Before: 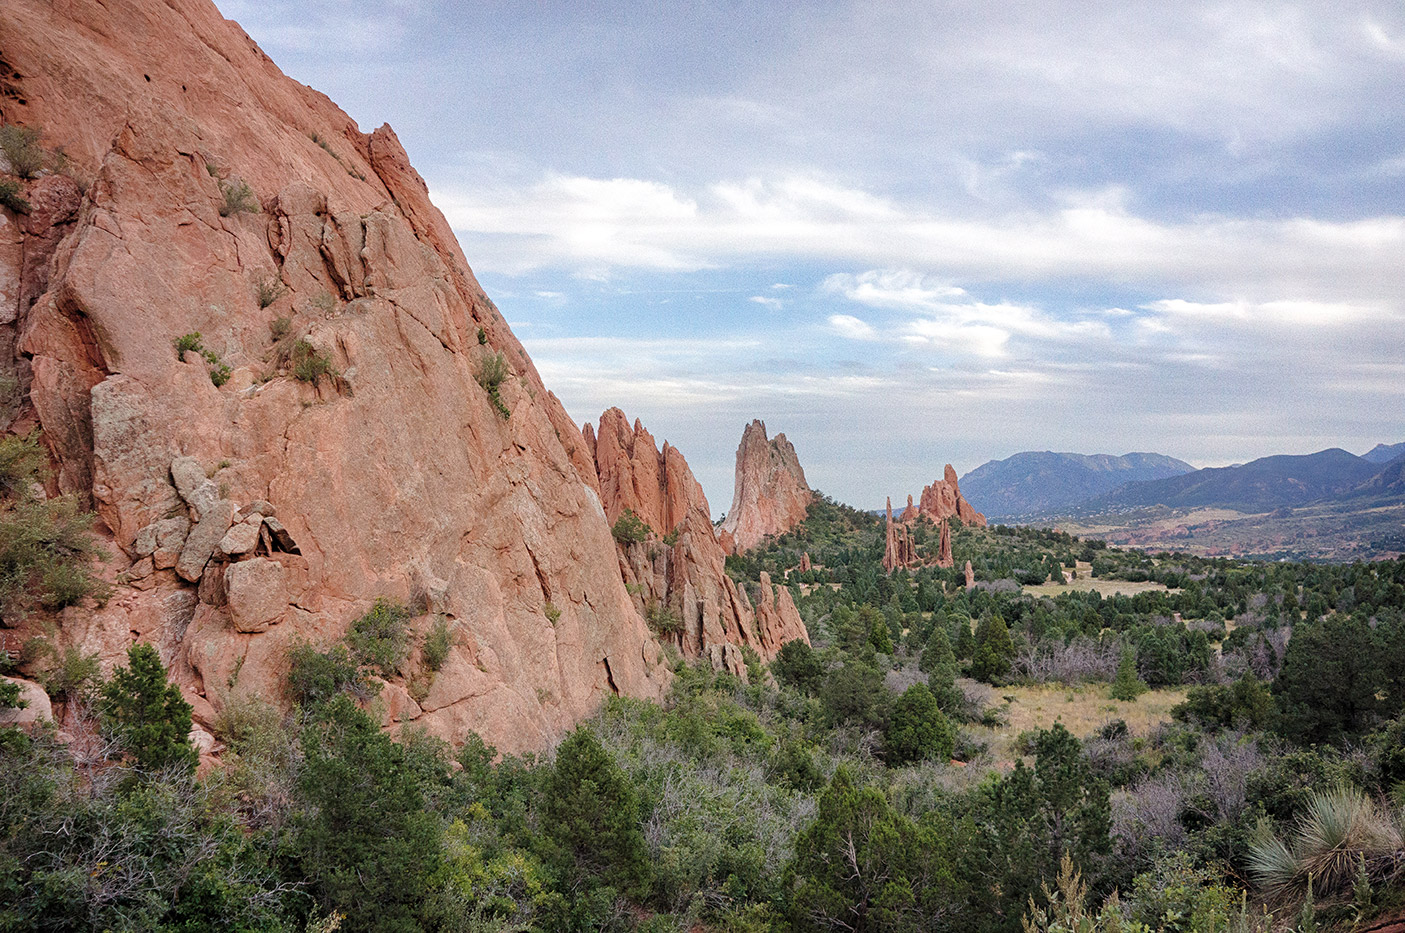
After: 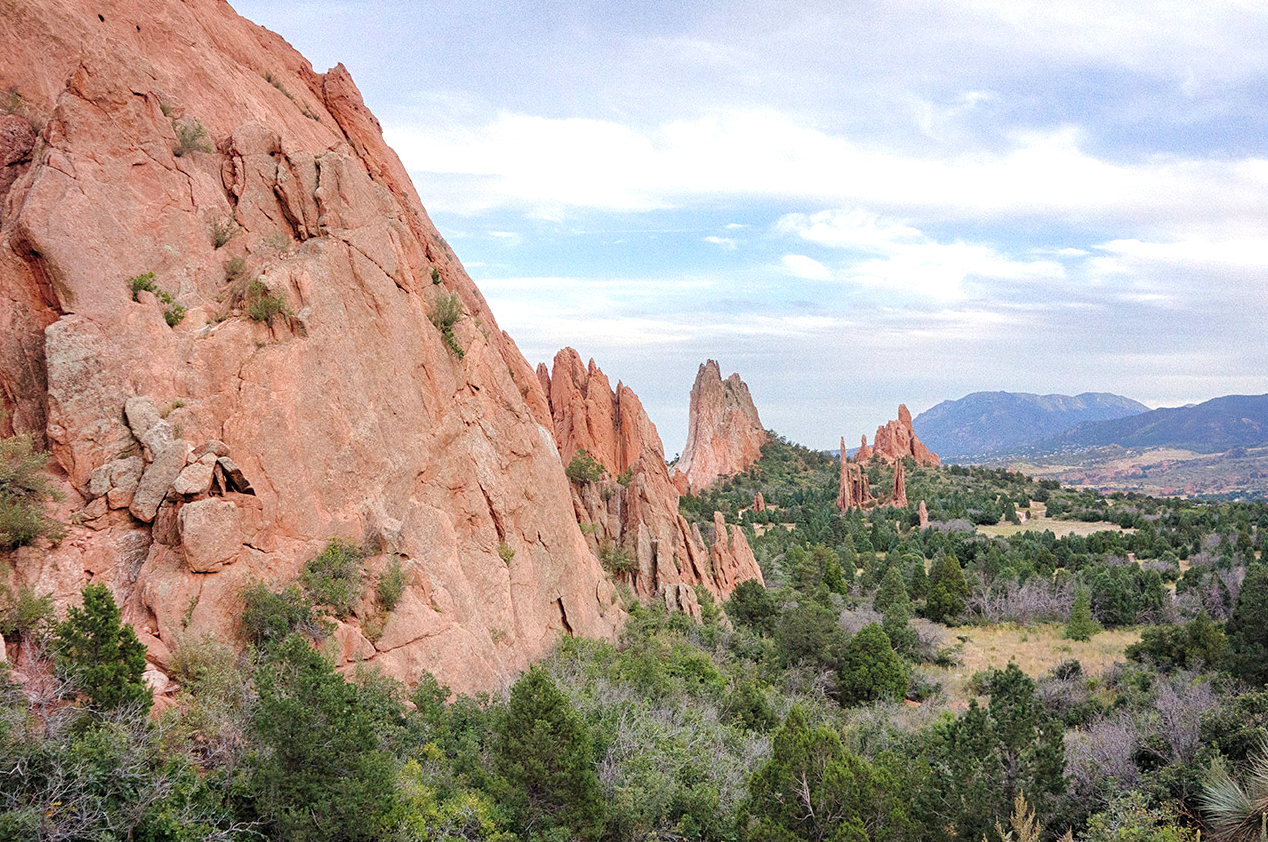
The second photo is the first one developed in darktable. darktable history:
levels: levels [0, 0.435, 0.917]
crop: left 3.305%, top 6.436%, right 6.389%, bottom 3.258%
